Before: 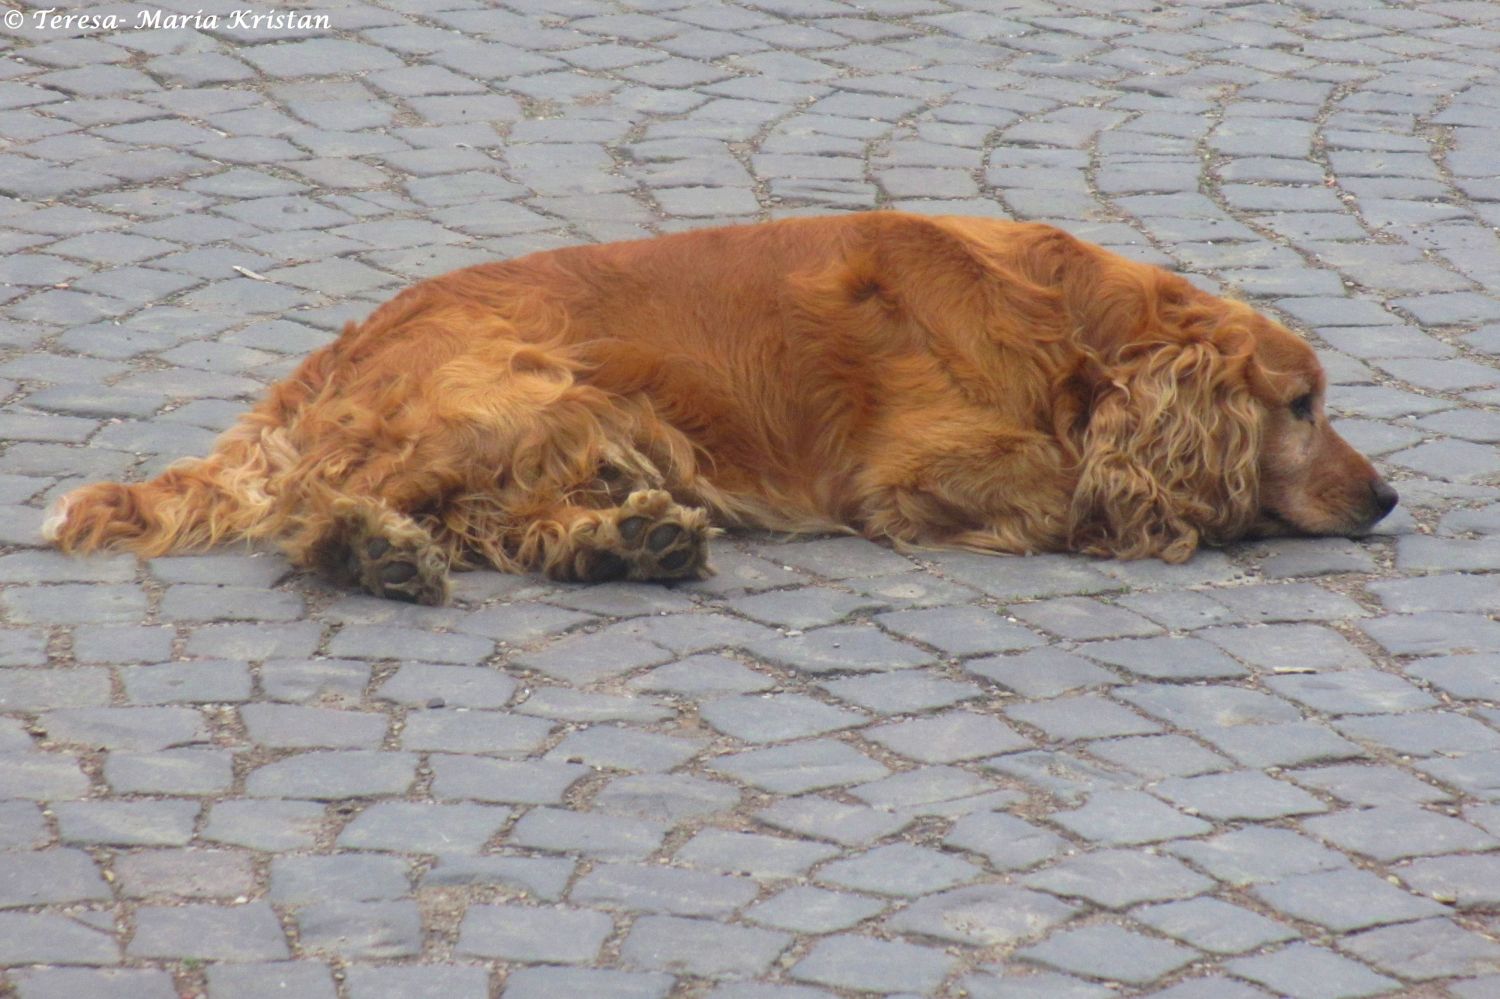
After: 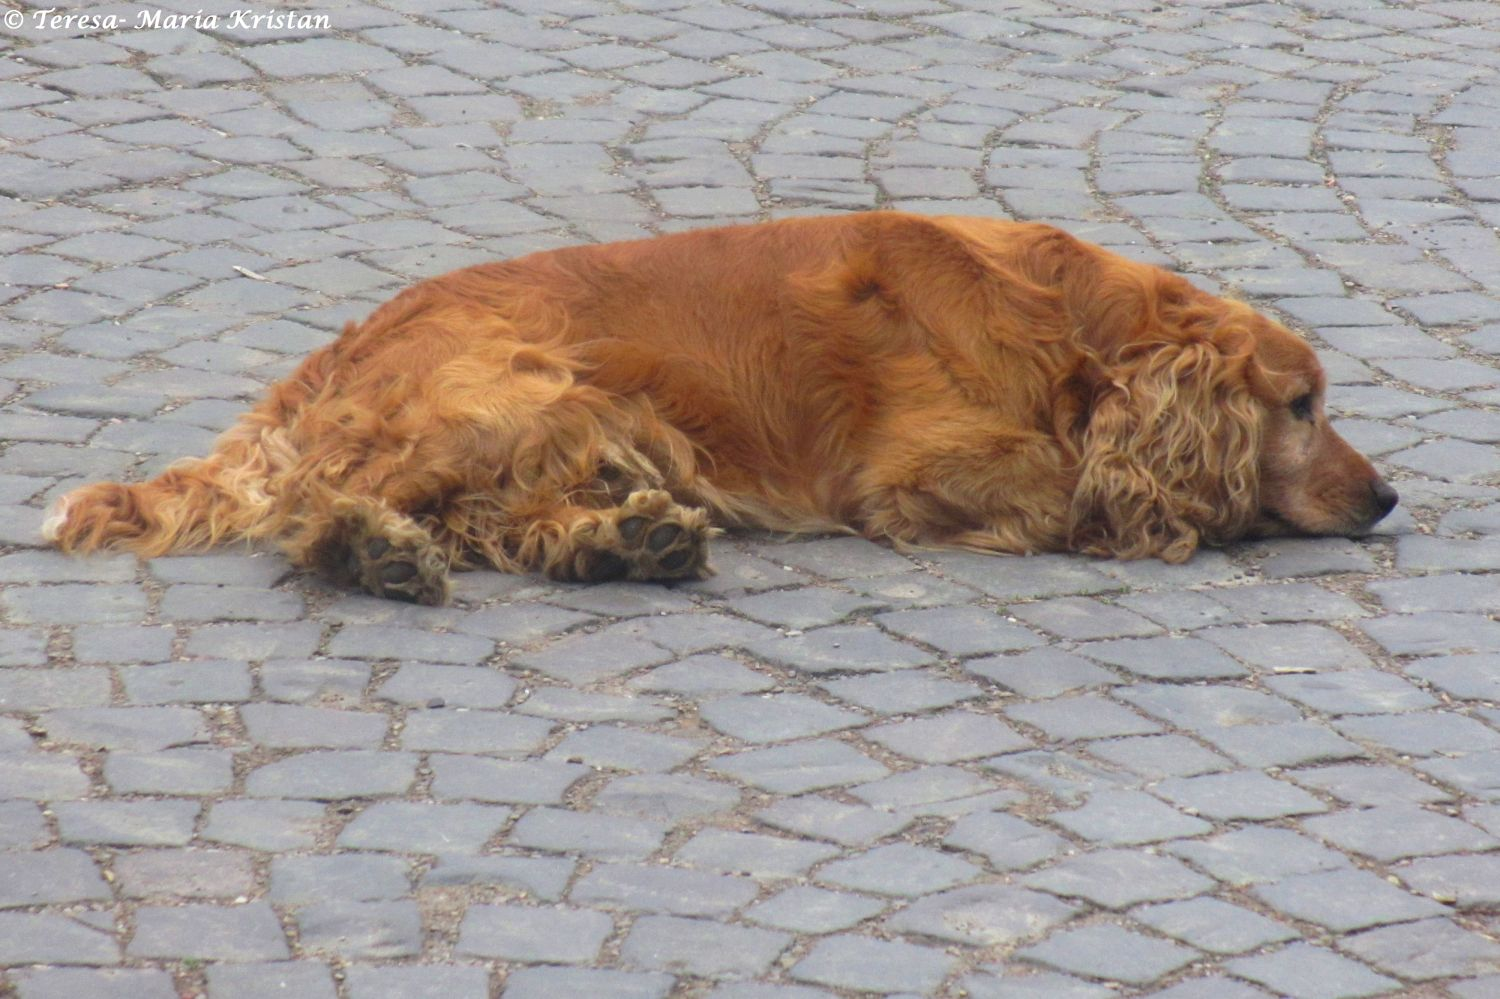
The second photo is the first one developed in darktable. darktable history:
shadows and highlights: shadows 1.03, highlights 41.27
